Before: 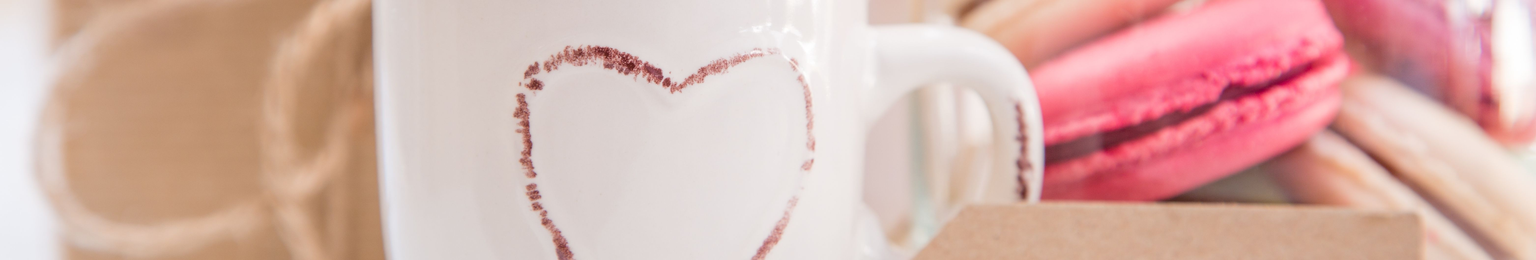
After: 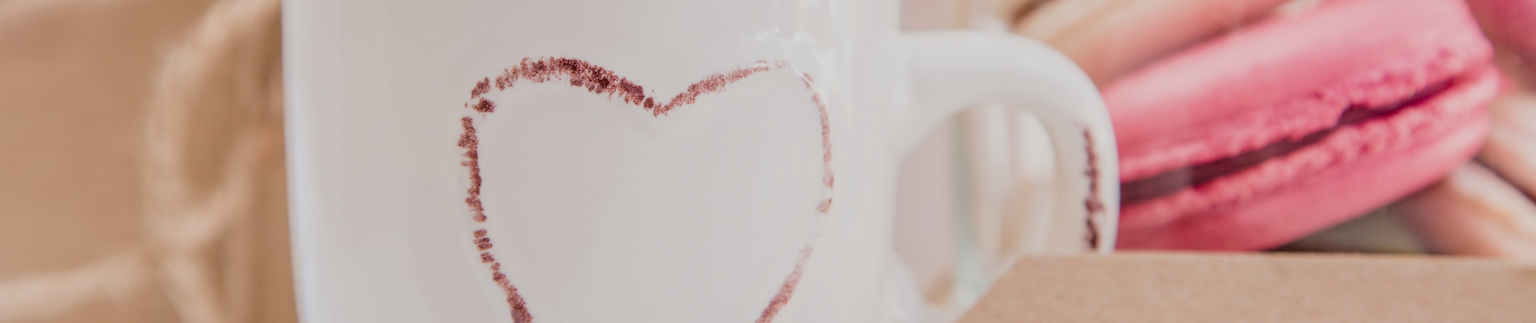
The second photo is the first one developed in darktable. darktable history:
crop and rotate: left 9.551%, right 10.216%
filmic rgb: black relative exposure -7.65 EV, white relative exposure 4.56 EV, threshold 3.01 EV, hardness 3.61, color science v4 (2020), enable highlight reconstruction true
local contrast: on, module defaults
